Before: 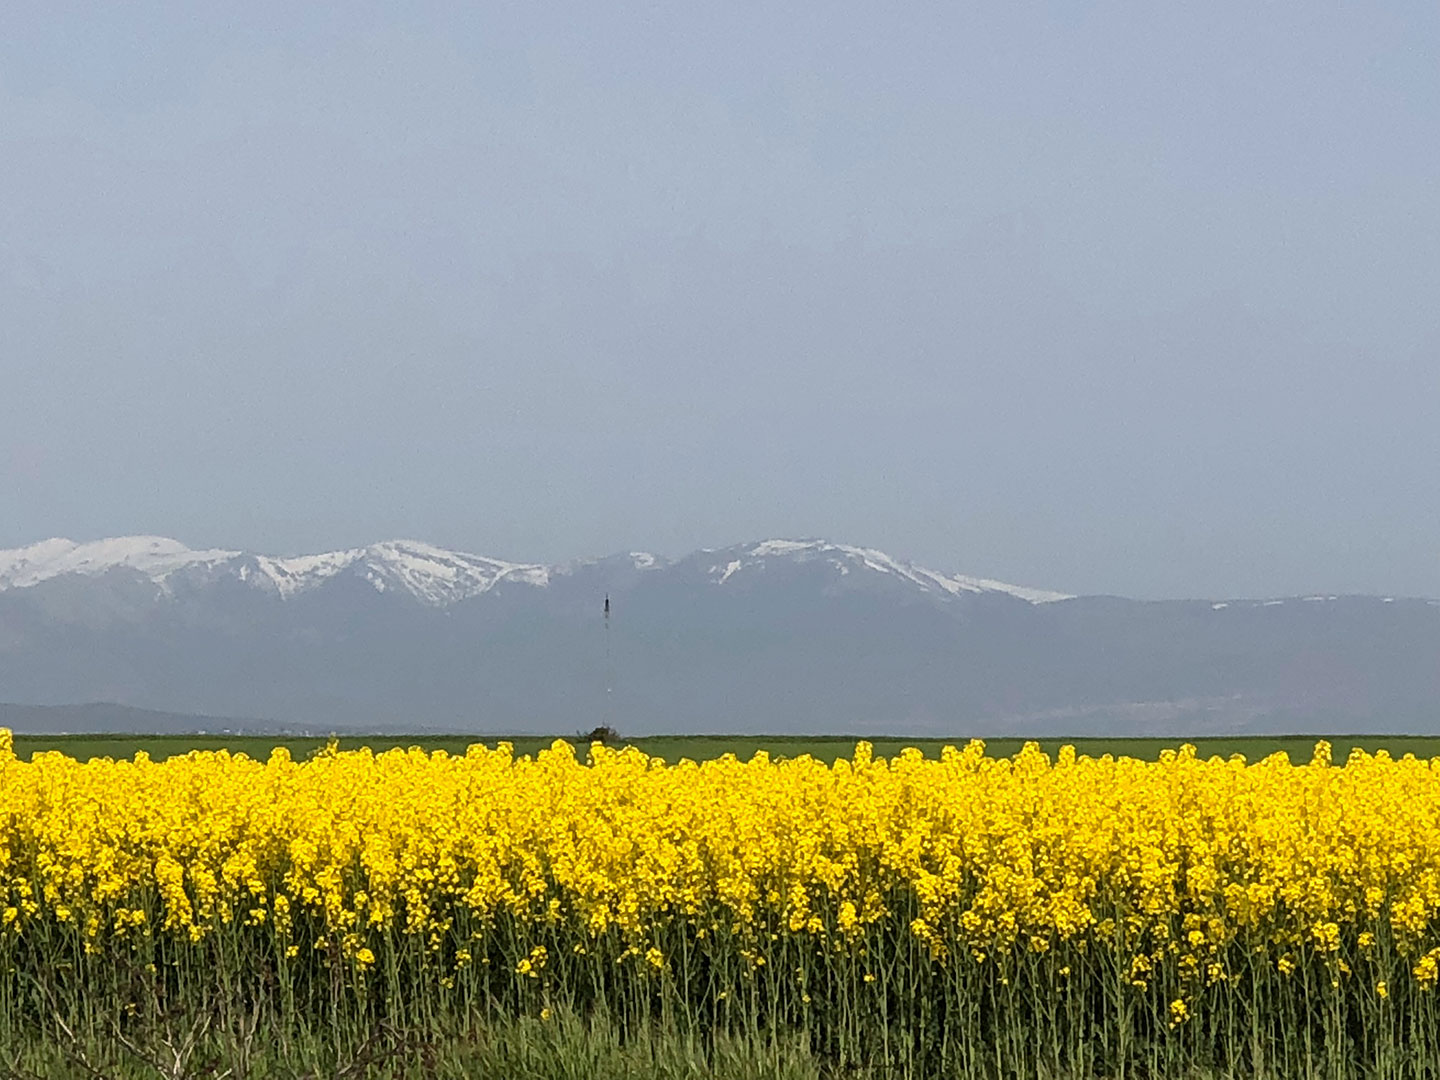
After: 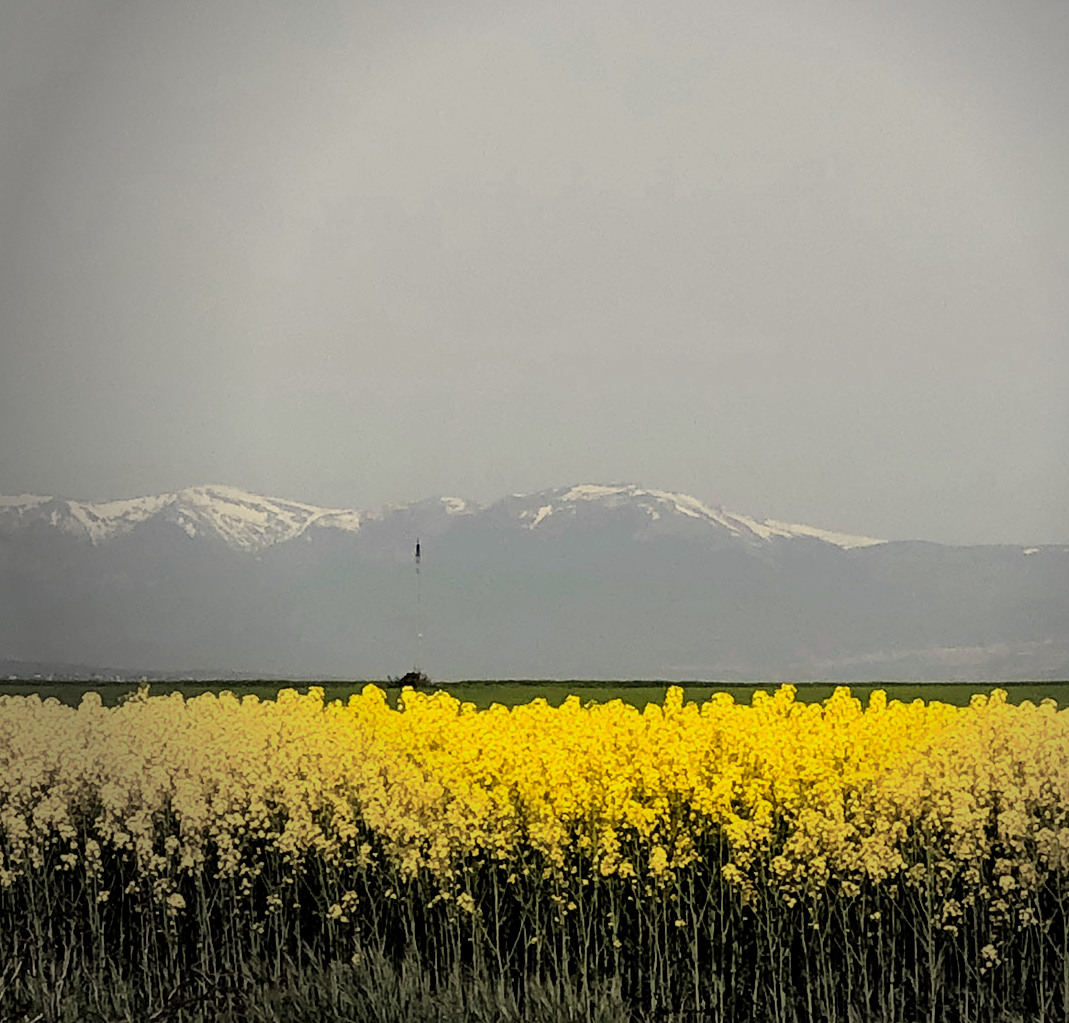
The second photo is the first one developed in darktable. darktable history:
color correction: highlights a* 1.39, highlights b* 17.83
crop and rotate: left 13.15%, top 5.251%, right 12.609%
filmic rgb: black relative exposure -5 EV, hardness 2.88, contrast 1.4, highlights saturation mix -30%
vignetting: fall-off start 73.57%, center (0.22, -0.235)
